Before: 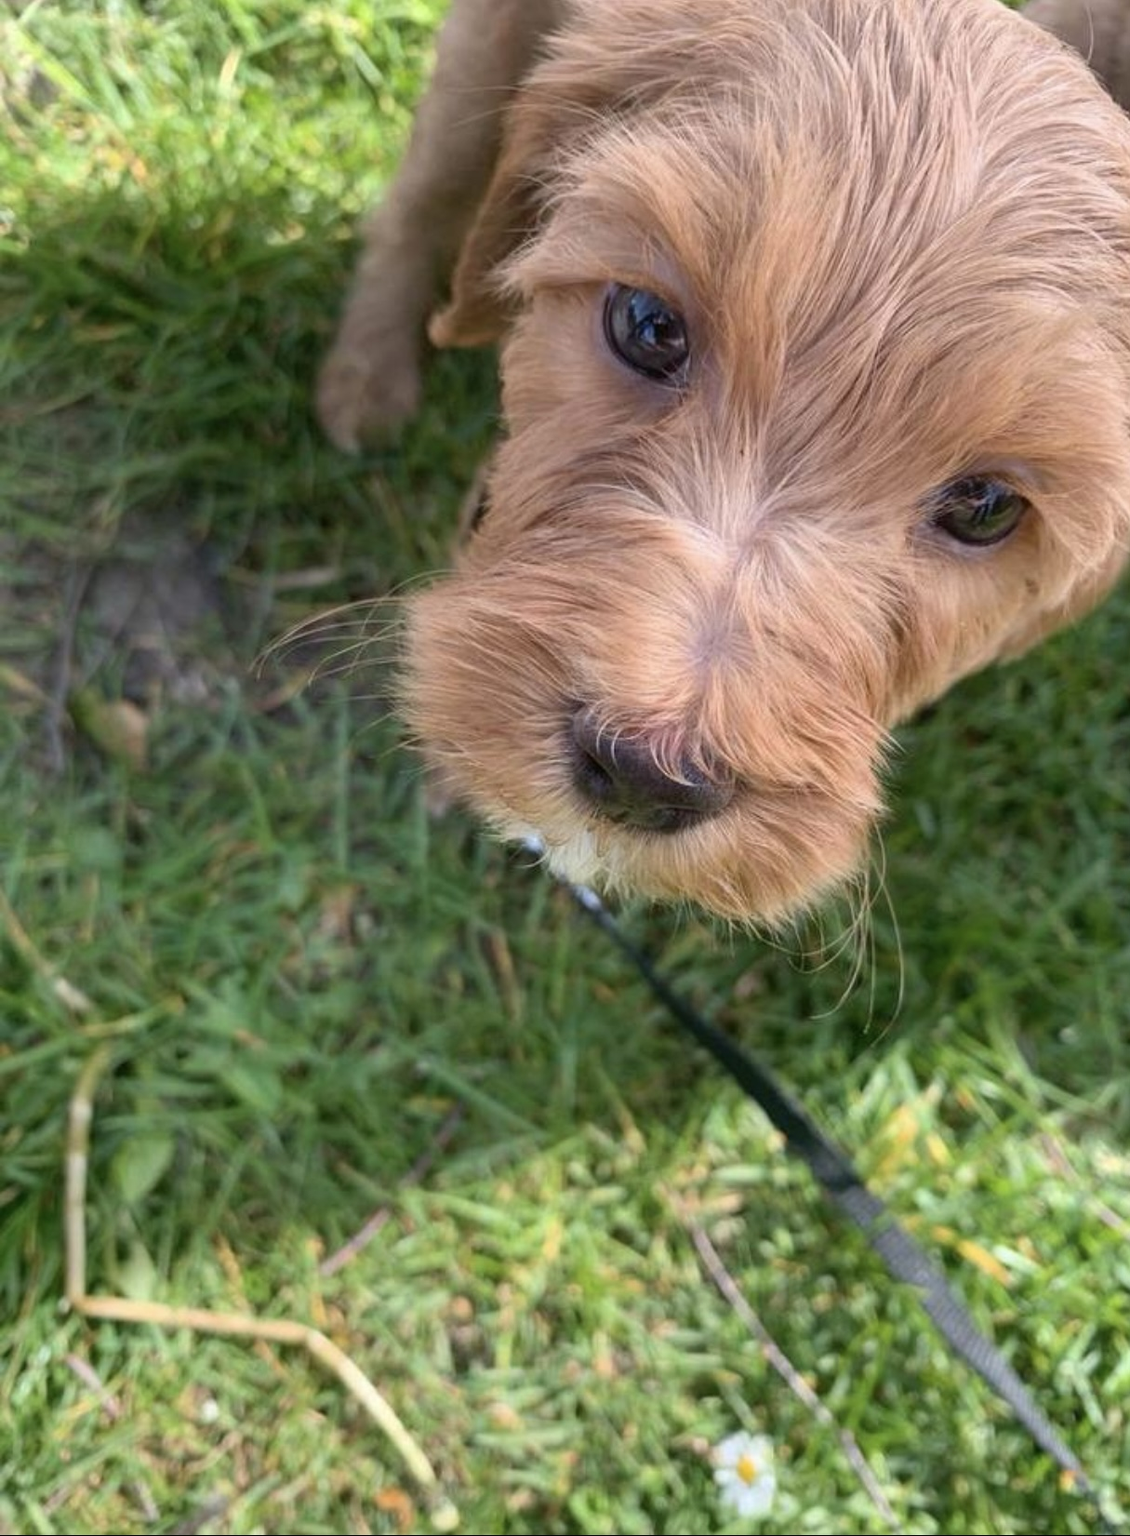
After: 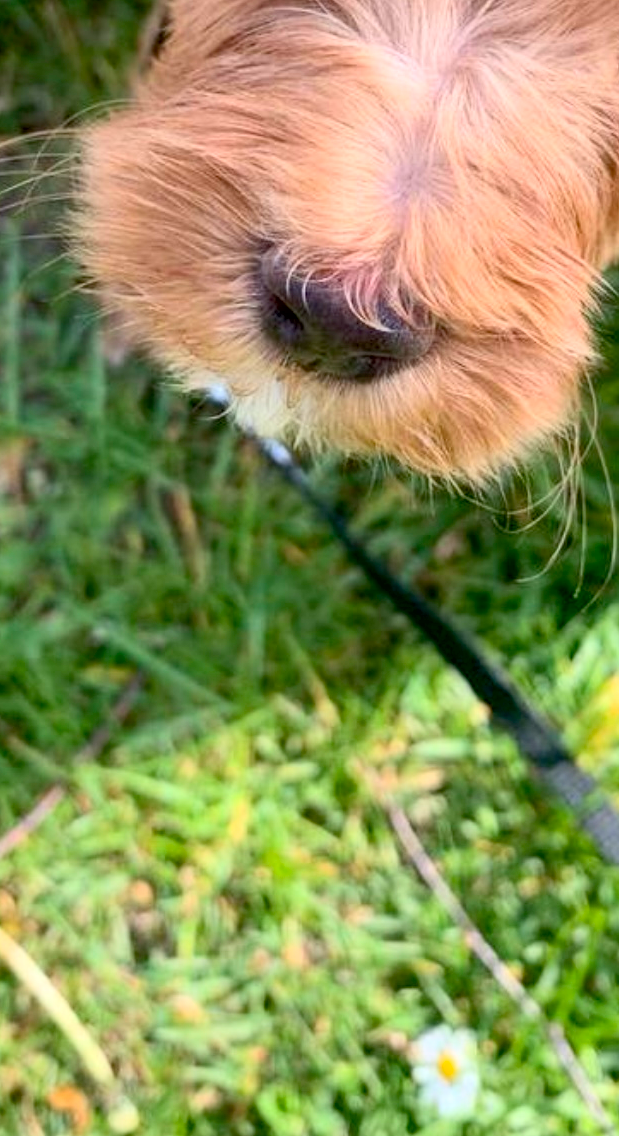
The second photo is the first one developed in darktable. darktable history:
exposure: black level correction 0.009, exposure 0.014 EV, compensate highlight preservation false
crop and rotate: left 29.237%, top 31.152%, right 19.807%
contrast brightness saturation: contrast 0.2, brightness 0.16, saturation 0.22
